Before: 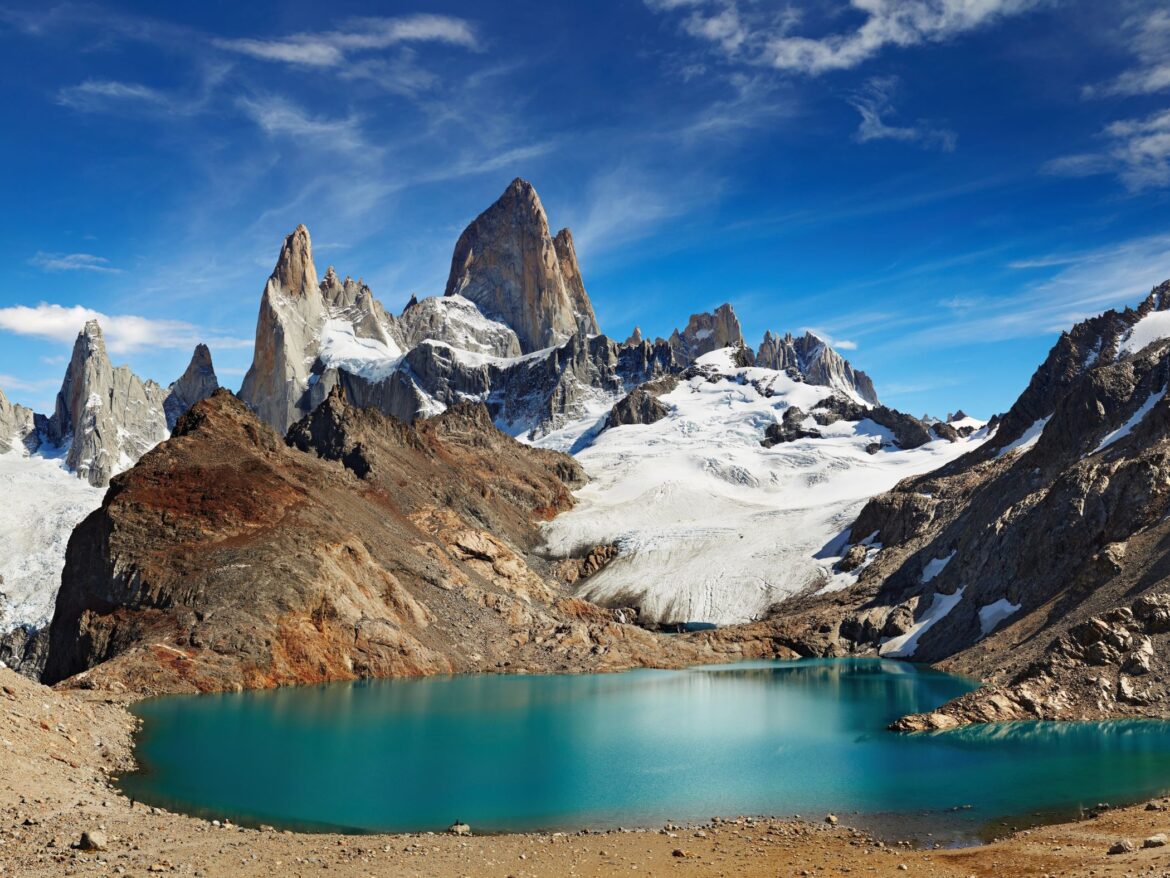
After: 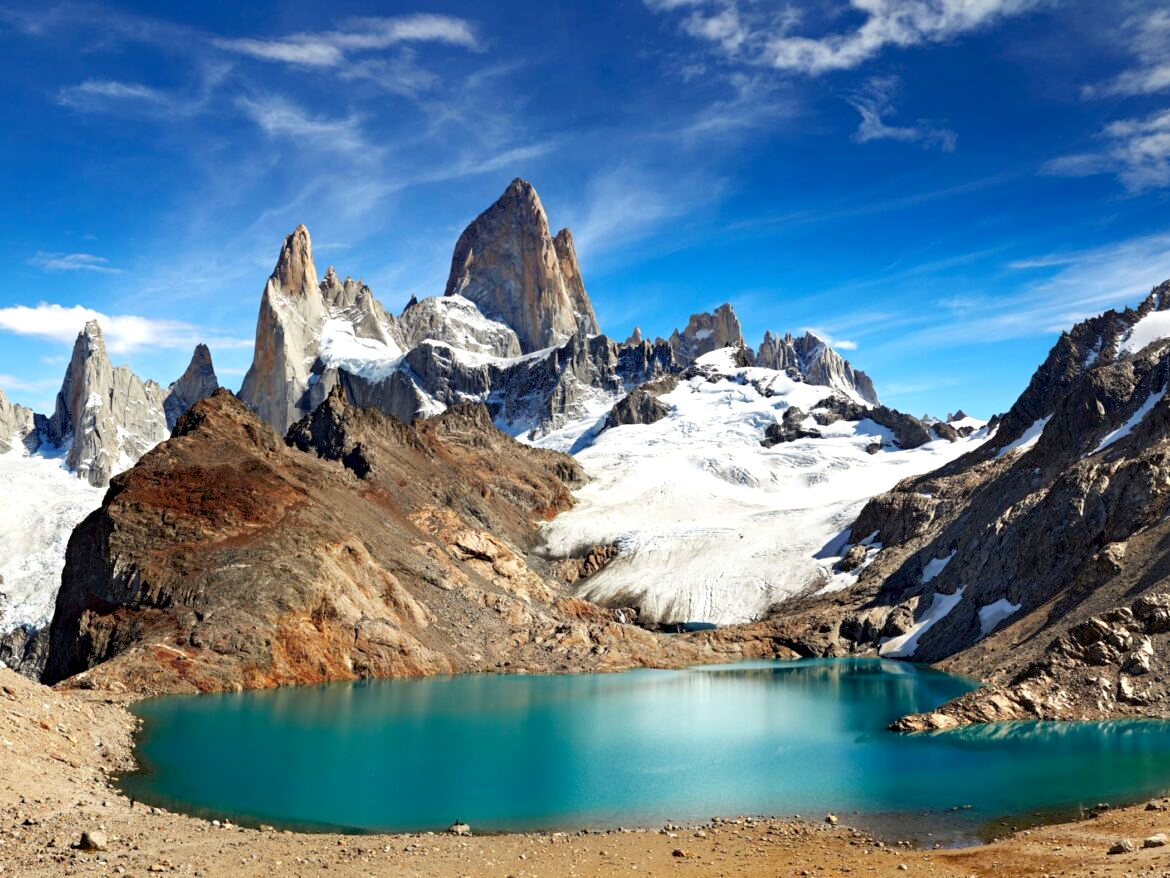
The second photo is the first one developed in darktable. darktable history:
exposure: black level correction 0.005, exposure 0.417 EV, compensate highlight preservation false
white balance: emerald 1
